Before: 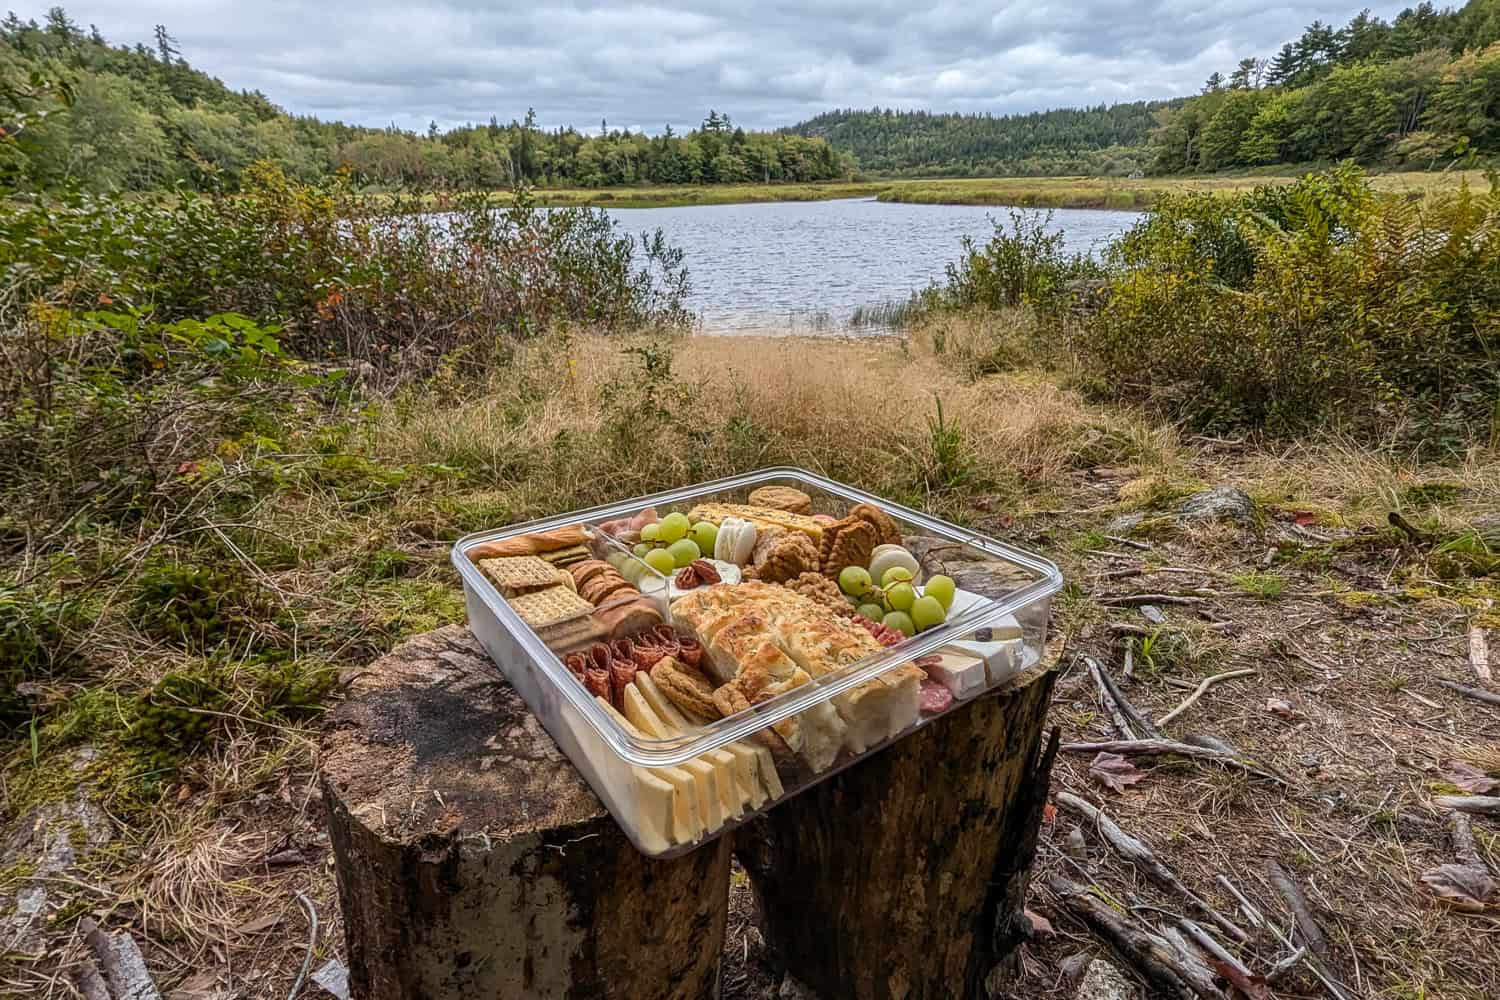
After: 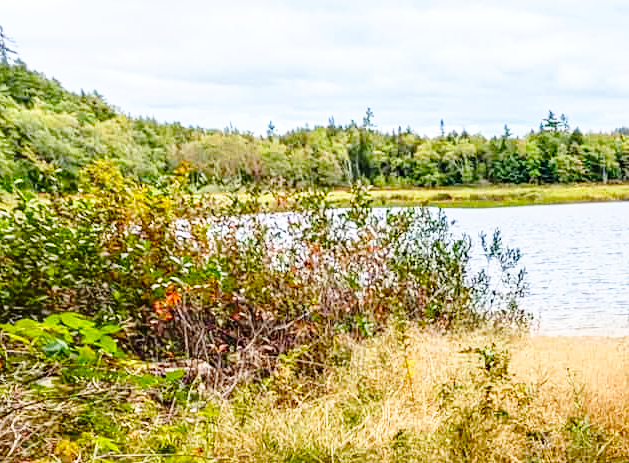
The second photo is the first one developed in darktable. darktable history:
color correction: saturation 1.32
base curve: curves: ch0 [(0, 0) (0.028, 0.03) (0.105, 0.232) (0.387, 0.748) (0.754, 0.968) (1, 1)], fusion 1, exposure shift 0.576, preserve colors none
crop and rotate: left 10.817%, top 0.062%, right 47.194%, bottom 53.626%
